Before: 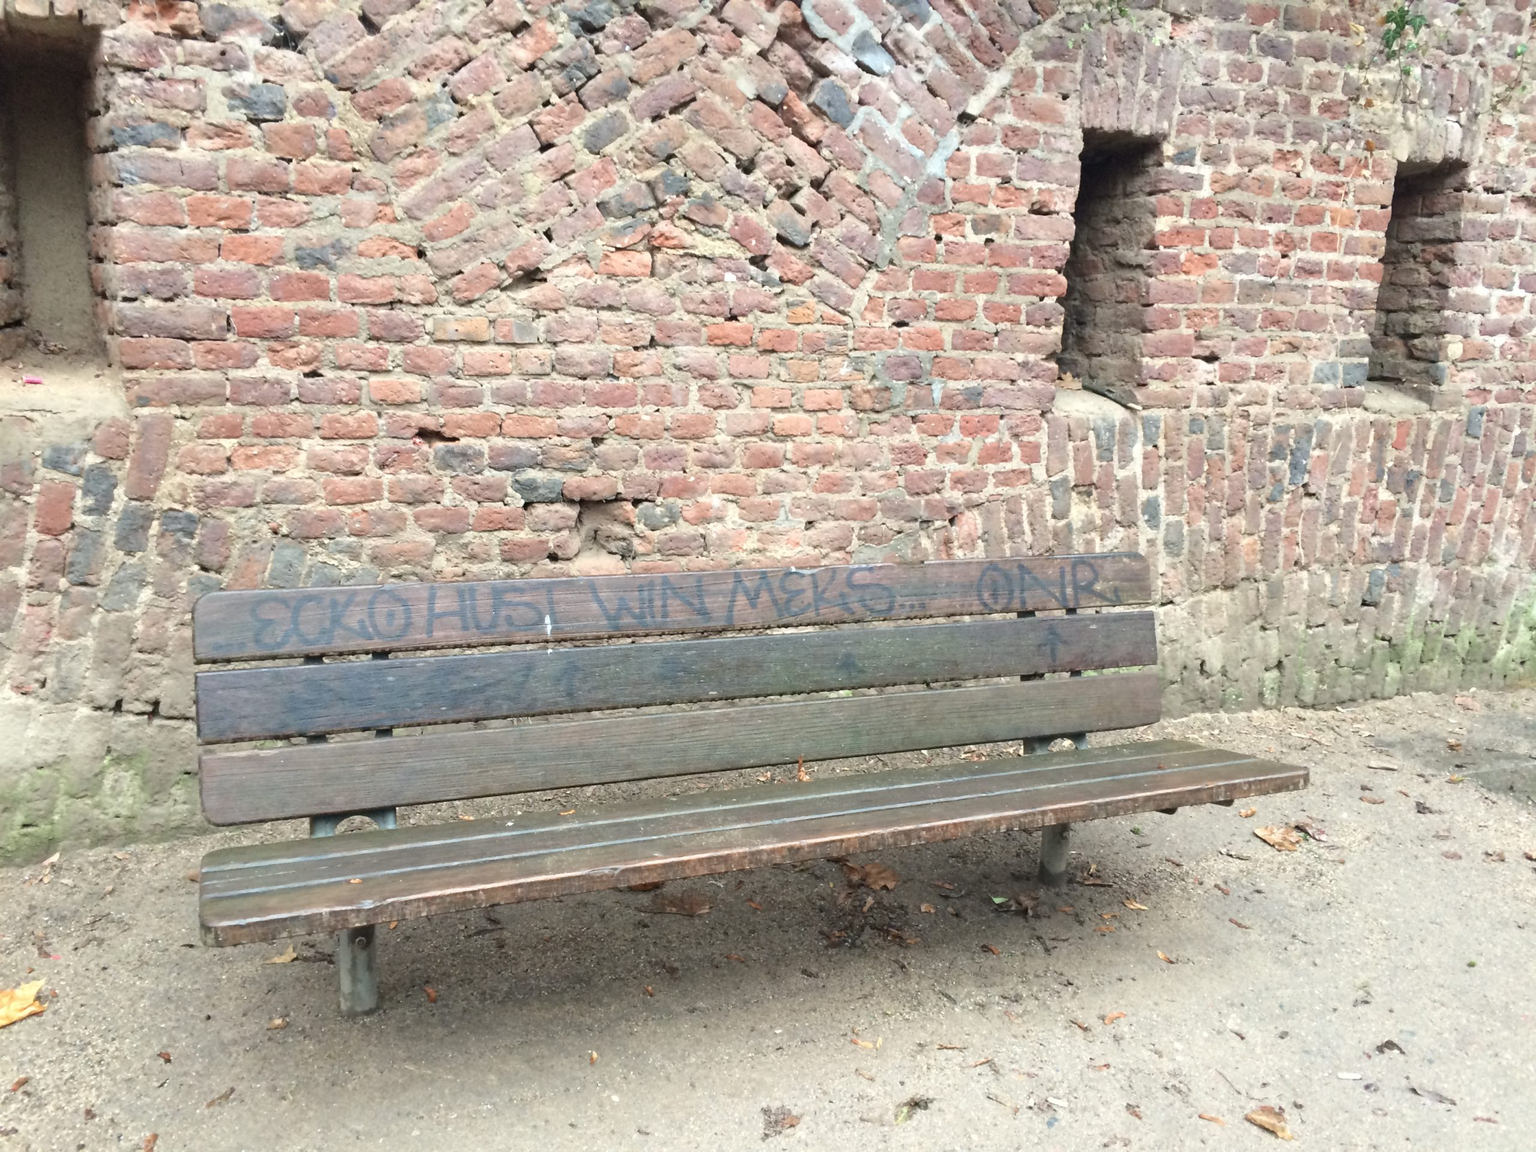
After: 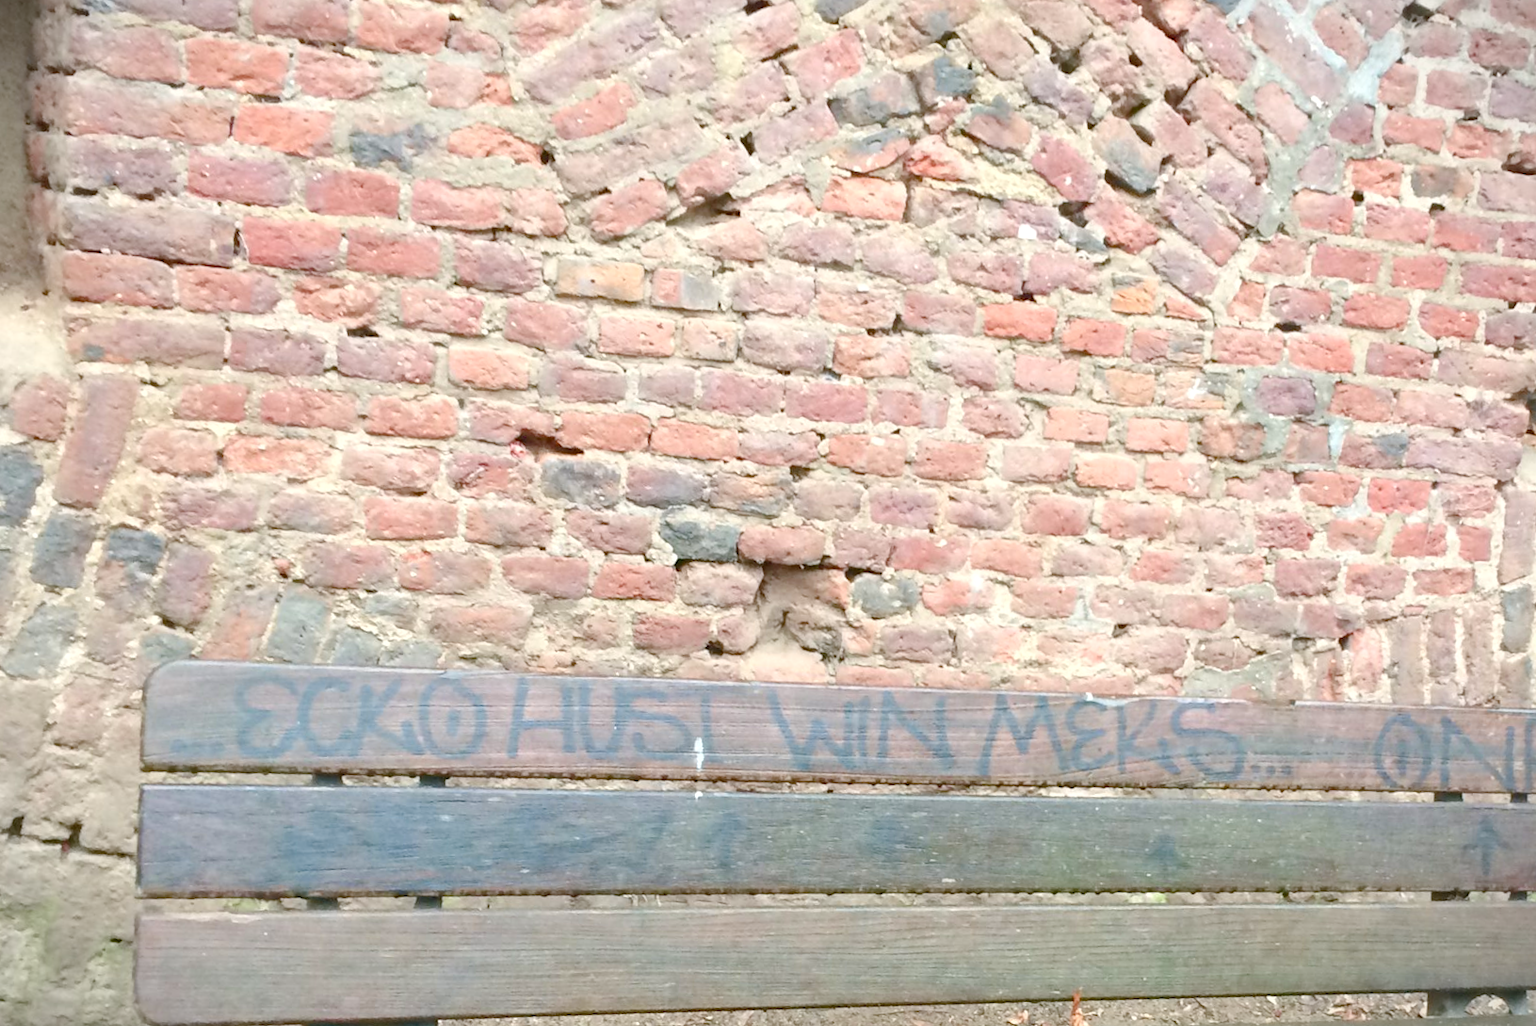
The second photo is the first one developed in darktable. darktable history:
crop and rotate: angle -4.57°, left 2.007%, top 7.049%, right 27.688%, bottom 30.286%
vignetting: fall-off start 97.15%, width/height ratio 1.186, unbound false
exposure: exposure 0.79 EV, compensate highlight preservation false
color balance rgb: shadows lift › chroma 3.63%, shadows lift › hue 89.1°, perceptual saturation grading › global saturation 46.261%, perceptual saturation grading › highlights -49.697%, perceptual saturation grading › shadows 29.819%, hue shift -5.38°, contrast -20.933%
